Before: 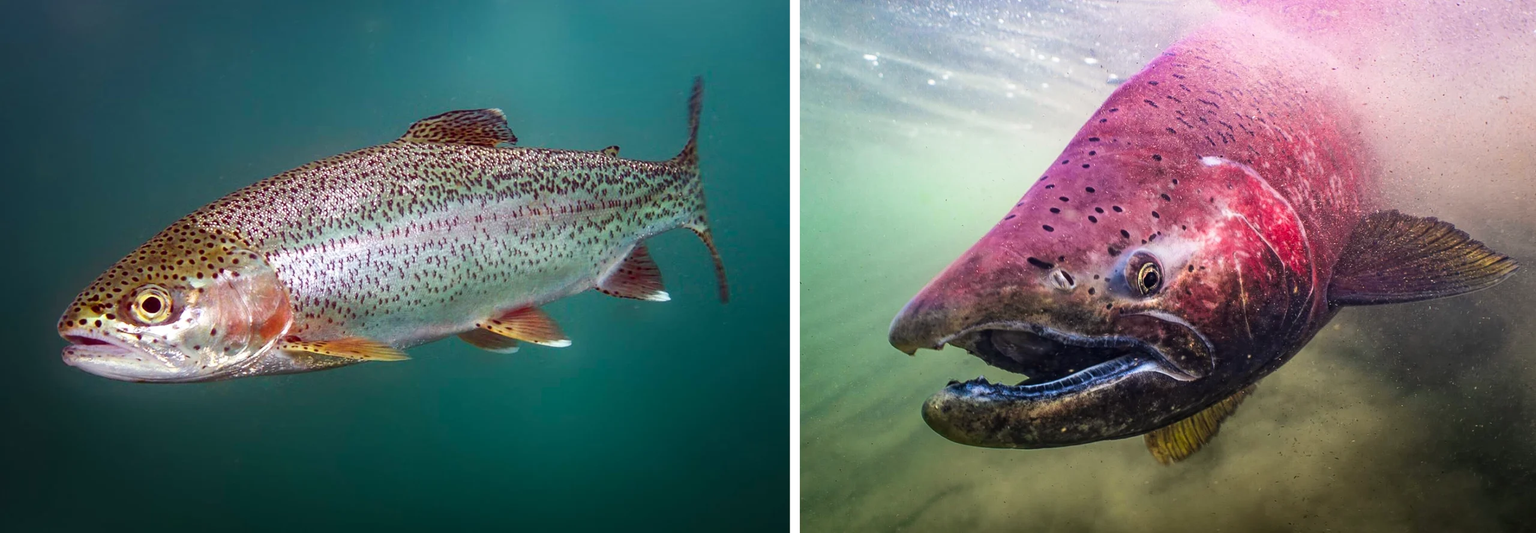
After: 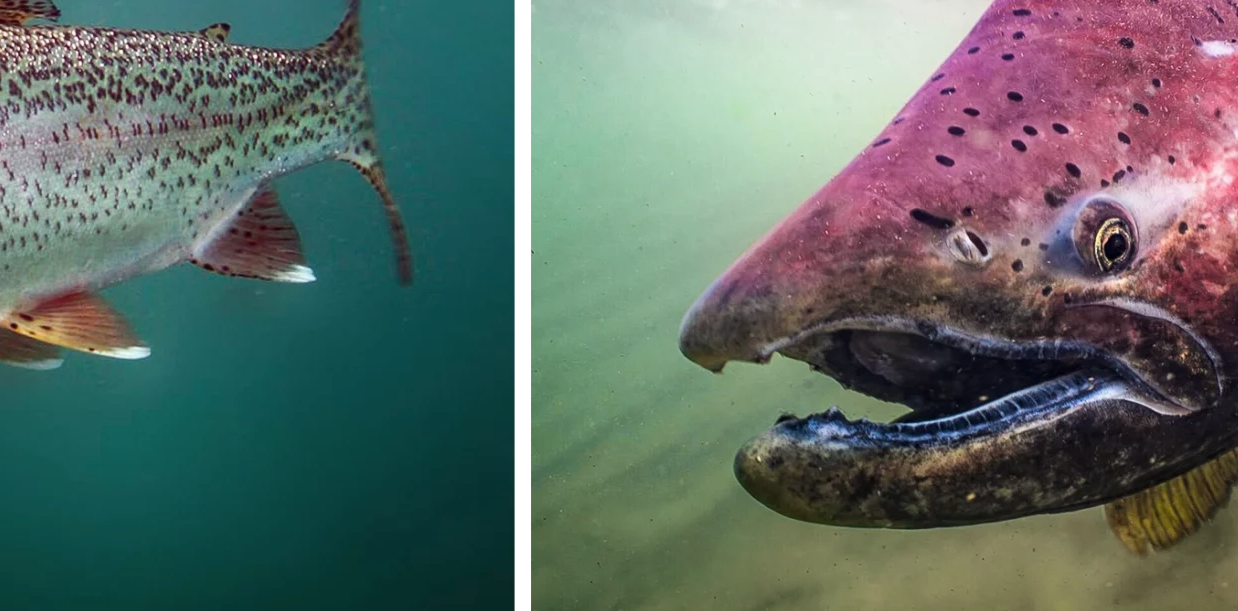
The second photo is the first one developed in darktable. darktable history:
contrast brightness saturation: saturation -0.068
crop: left 31.359%, top 24.795%, right 20.254%, bottom 6.418%
